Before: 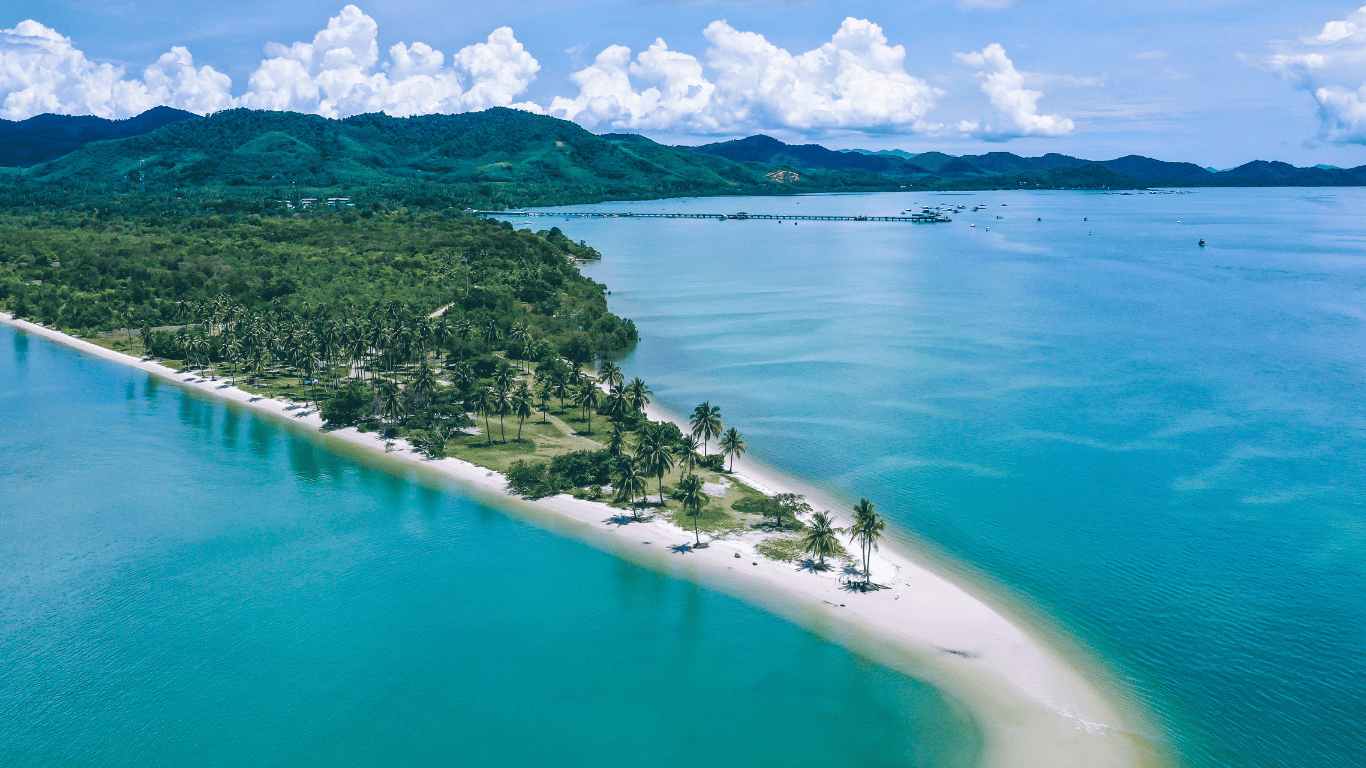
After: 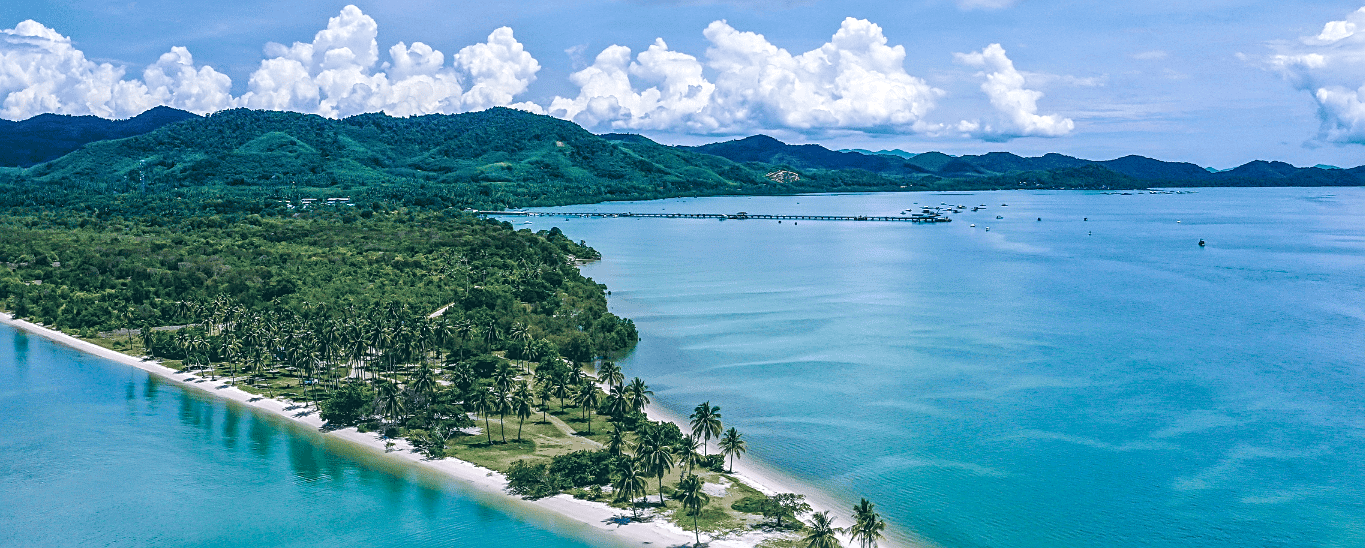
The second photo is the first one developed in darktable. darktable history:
sharpen: on, module defaults
crop: bottom 28.576%
local contrast: on, module defaults
